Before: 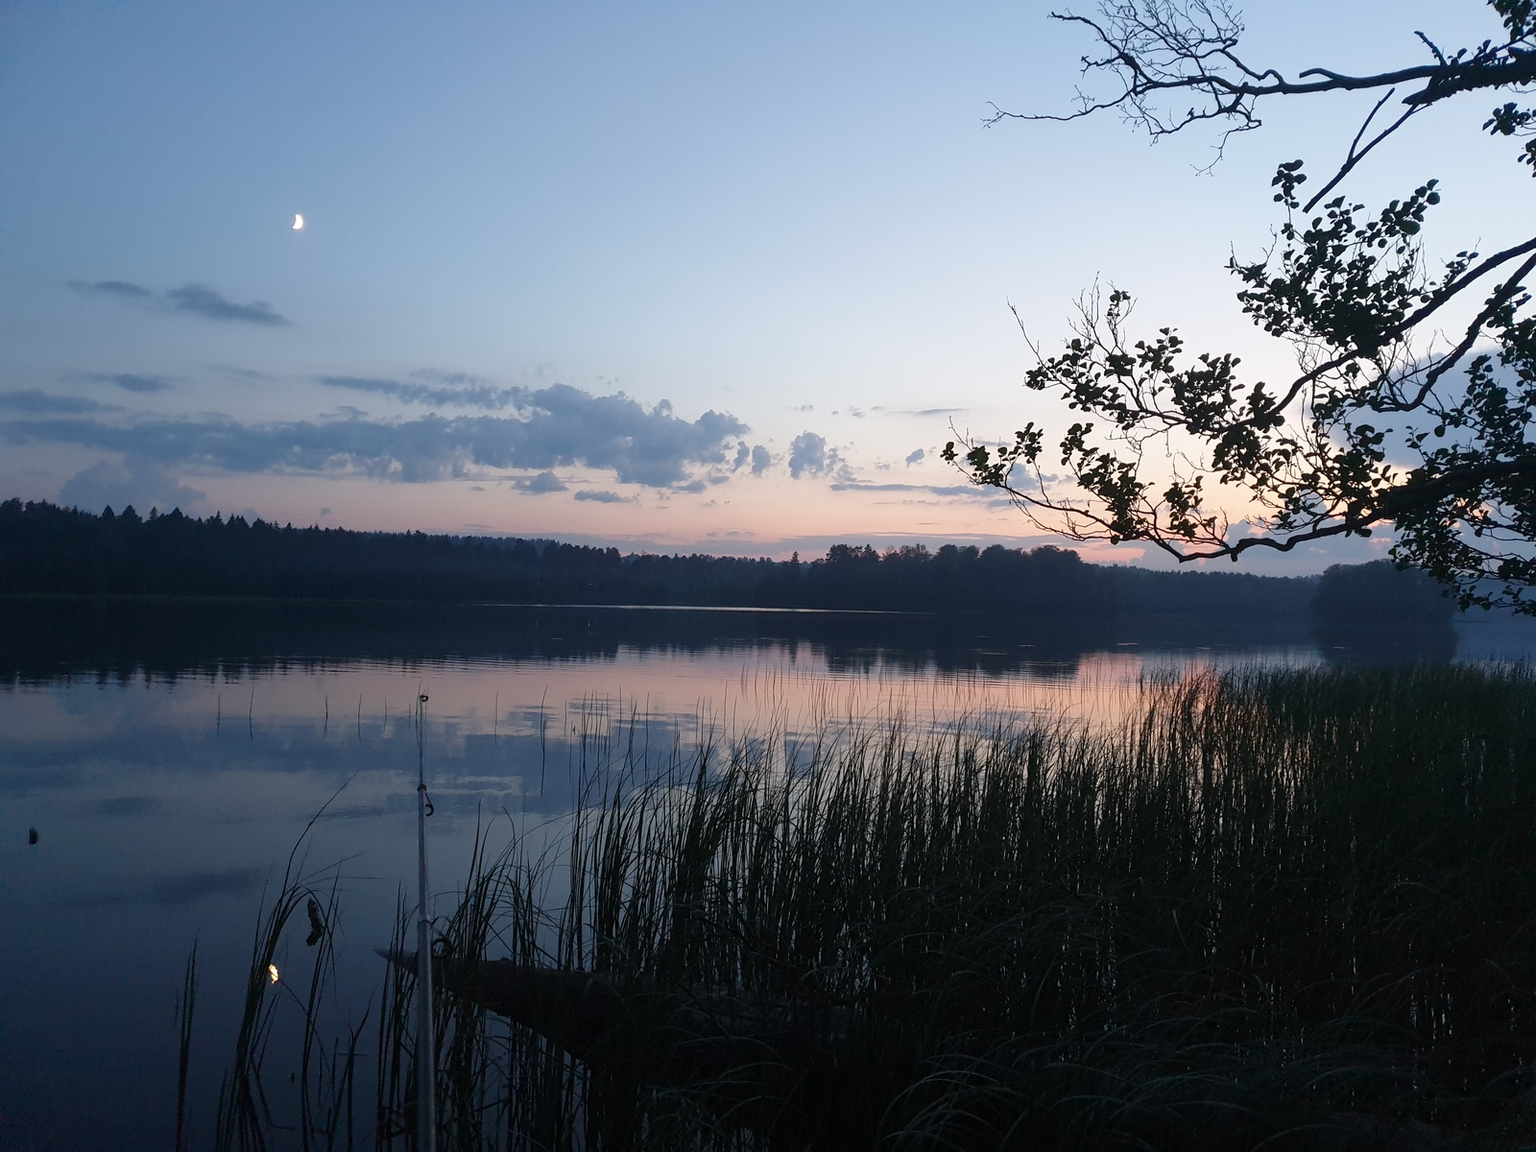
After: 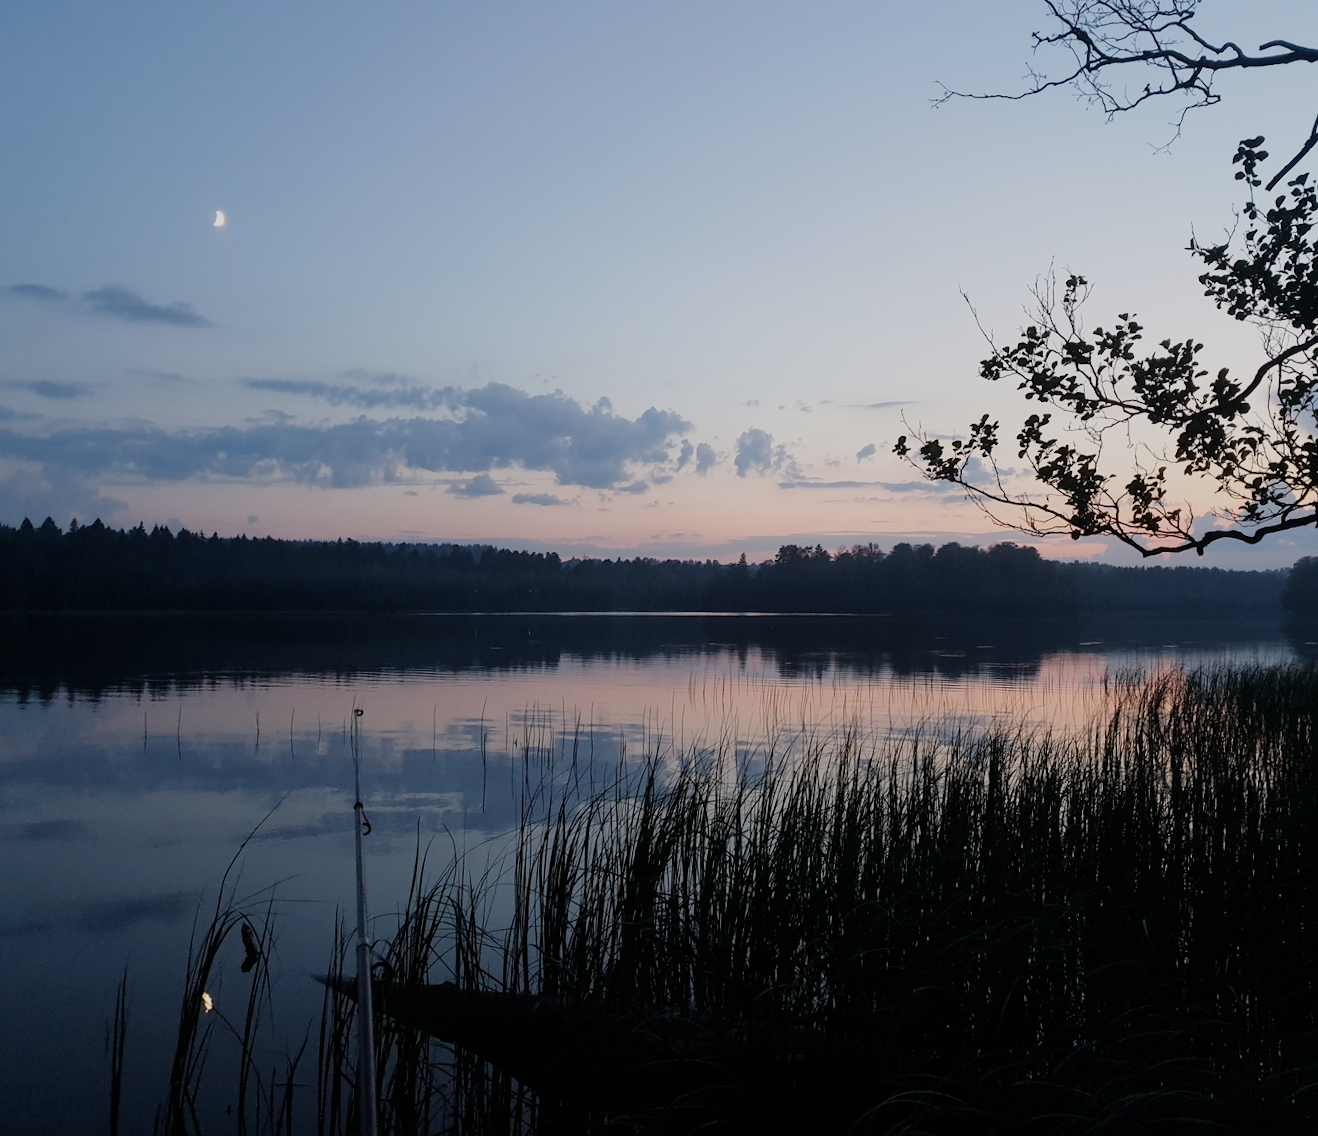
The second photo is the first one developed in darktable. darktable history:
crop and rotate: angle 1°, left 4.281%, top 0.642%, right 11.383%, bottom 2.486%
filmic rgb: black relative exposure -7.65 EV, white relative exposure 4.56 EV, hardness 3.61
